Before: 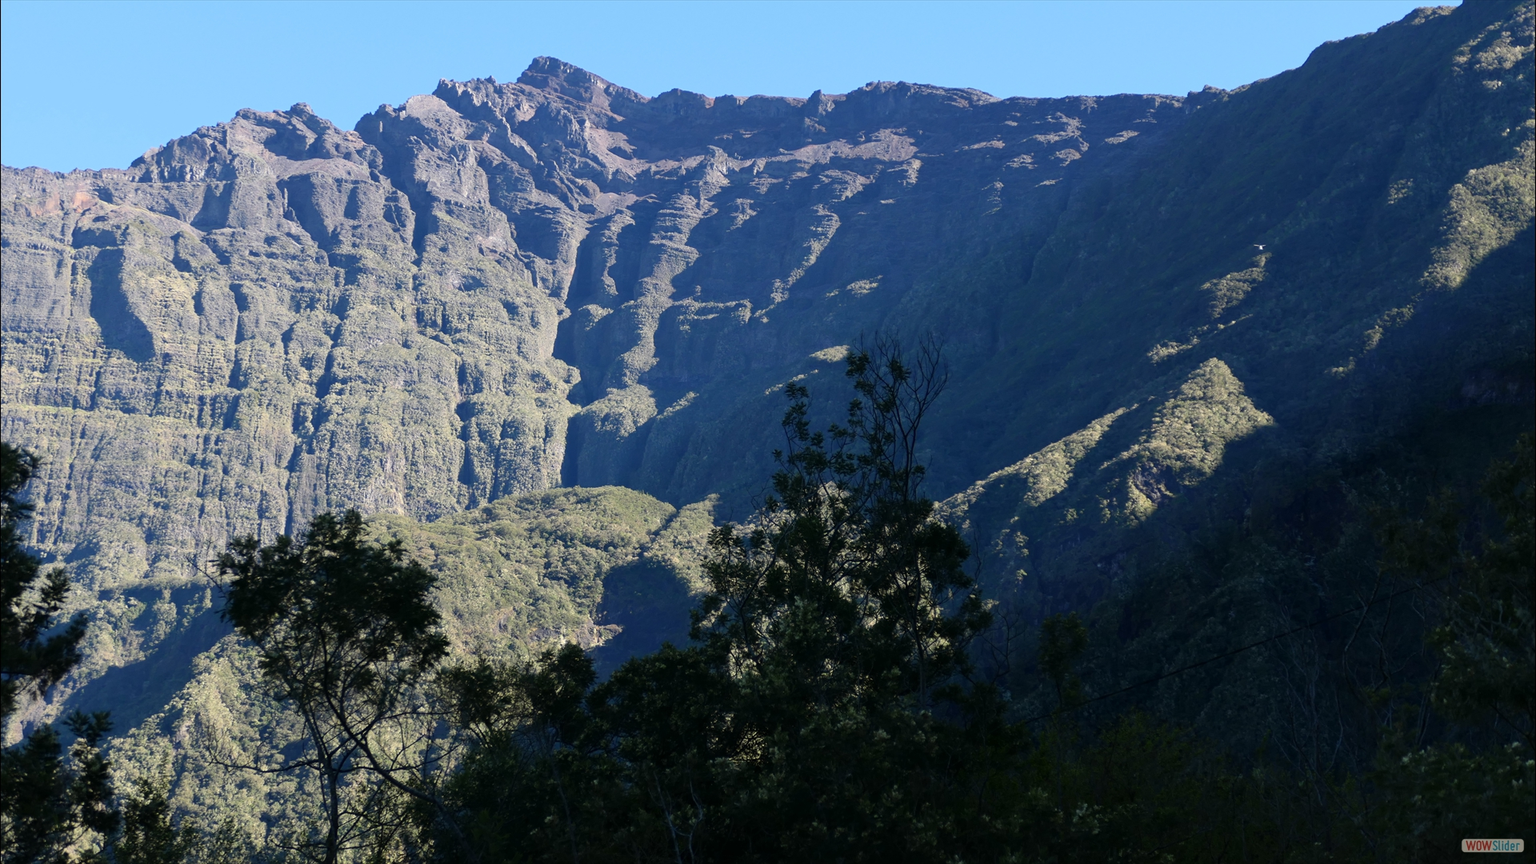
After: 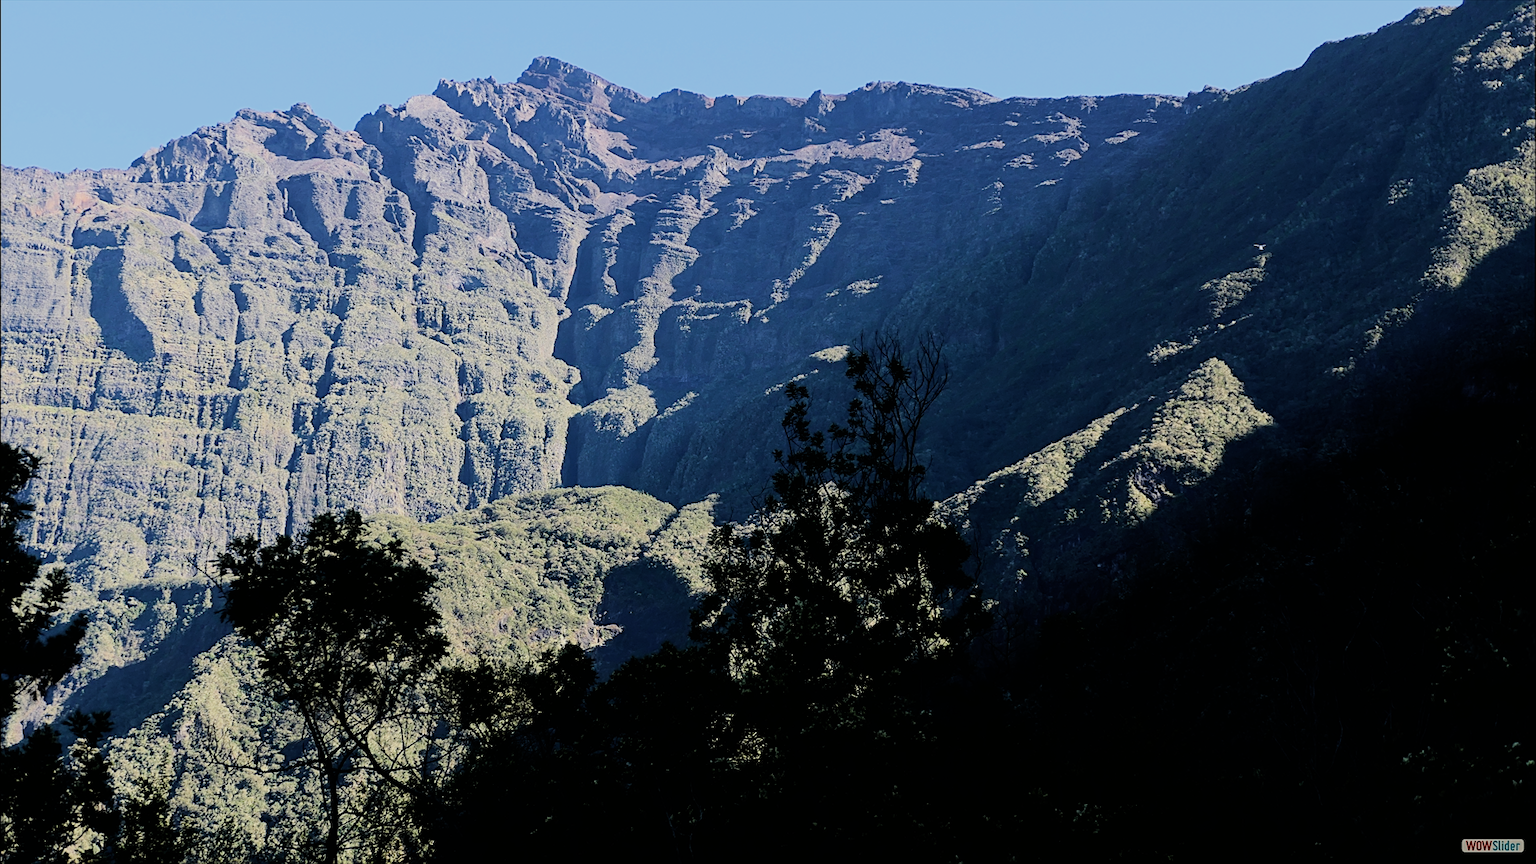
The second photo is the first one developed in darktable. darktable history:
velvia: strength 22.26%
filmic rgb: black relative exposure -6.2 EV, white relative exposure 6.95 EV, hardness 2.24
tone equalizer: -8 EV -0.722 EV, -7 EV -0.695 EV, -6 EV -0.562 EV, -5 EV -0.409 EV, -3 EV 0.371 EV, -2 EV 0.6 EV, -1 EV 0.691 EV, +0 EV 0.744 EV, edges refinement/feathering 500, mask exposure compensation -1.57 EV, preserve details no
sharpen: on, module defaults
